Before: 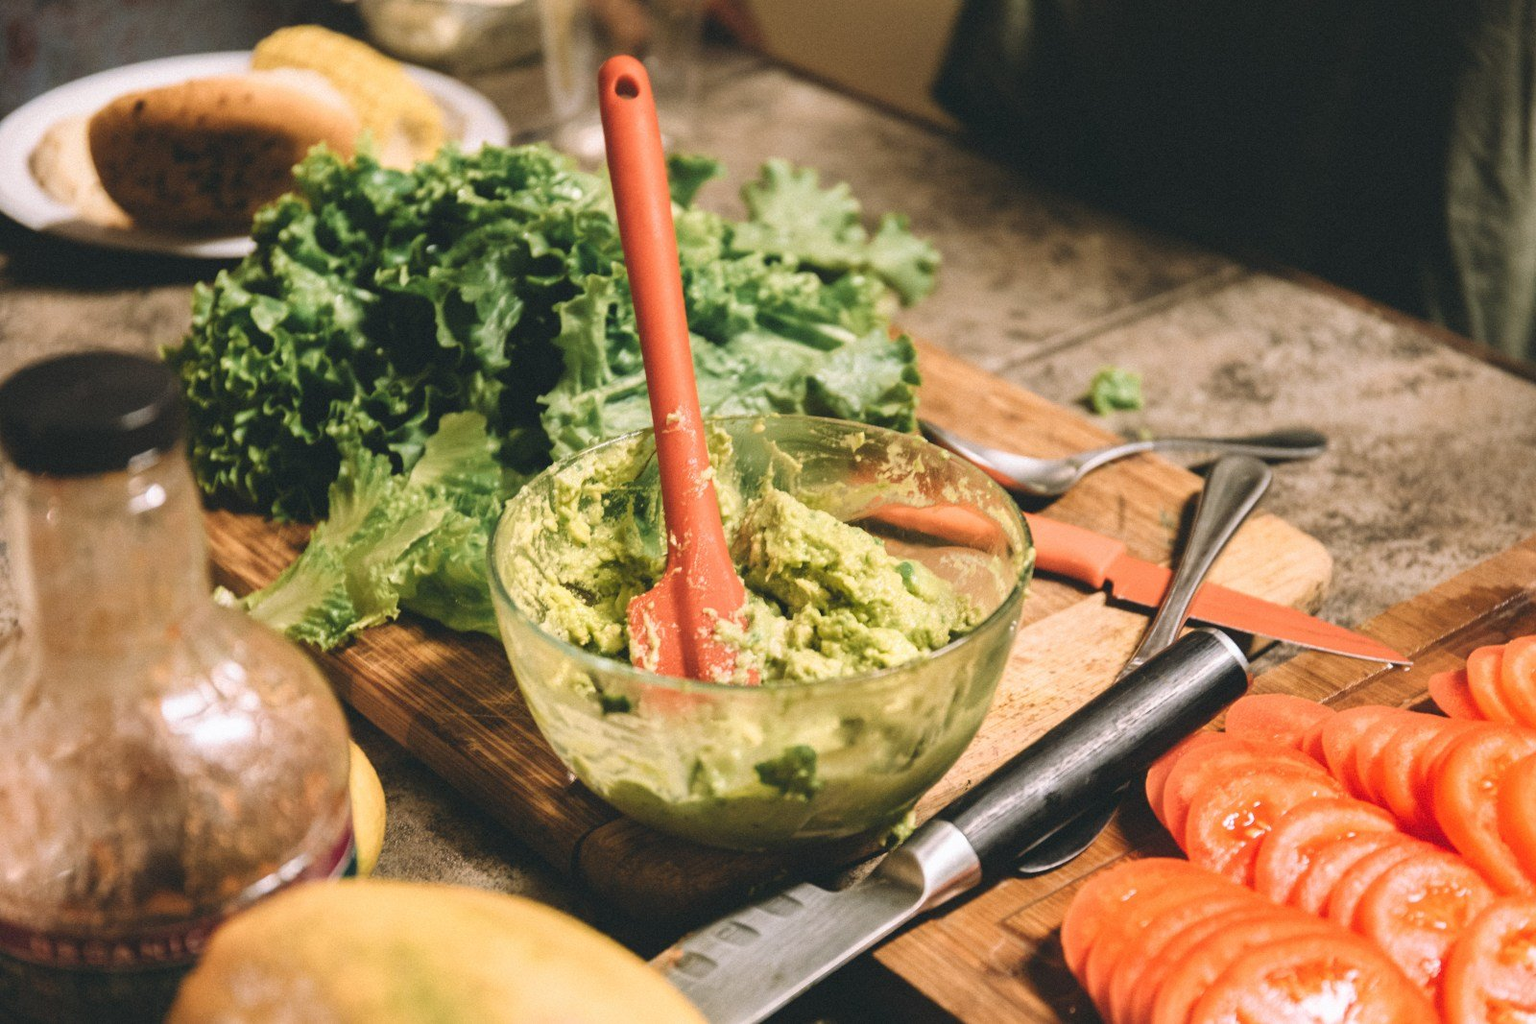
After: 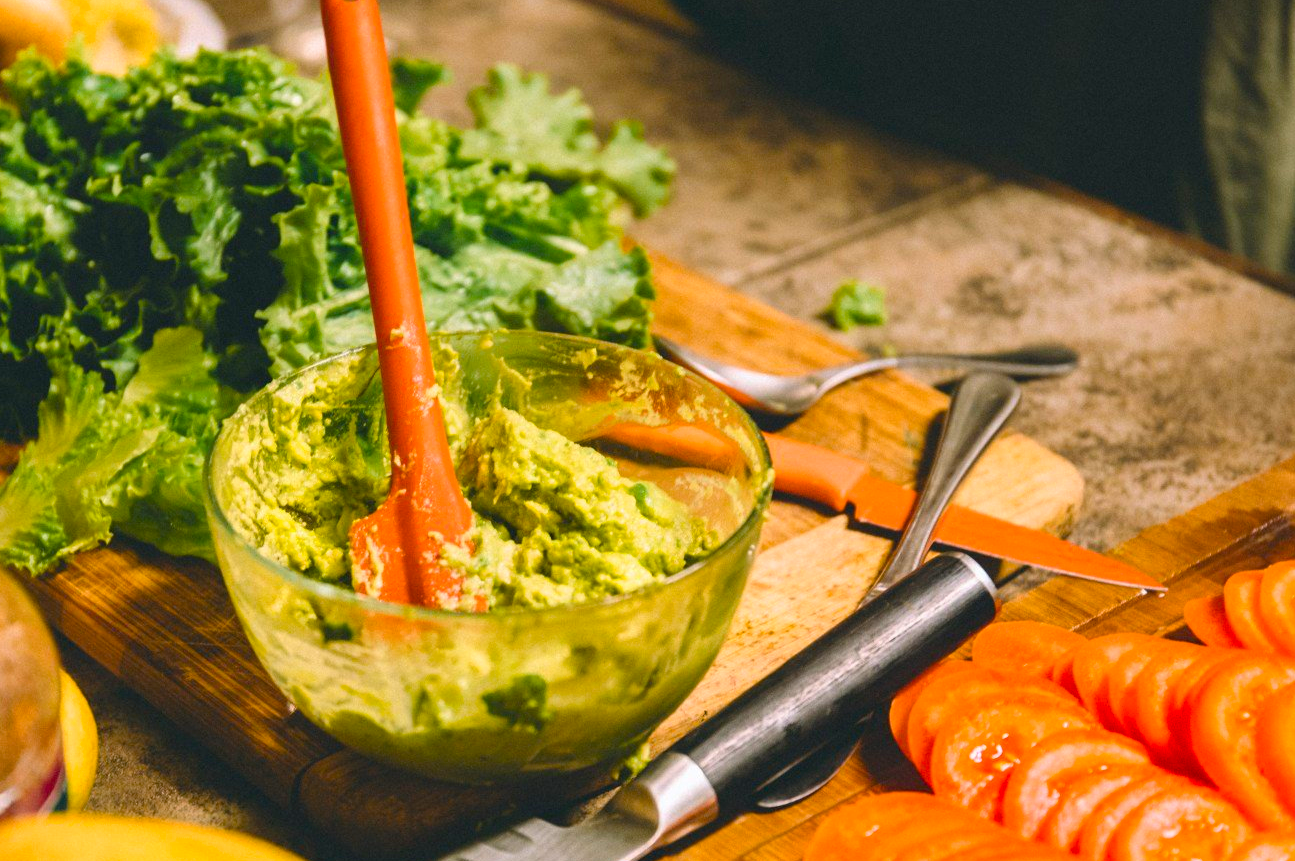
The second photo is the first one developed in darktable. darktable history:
crop: left 19.006%, top 9.642%, right 0%, bottom 9.6%
color balance rgb: linear chroma grading › global chroma 40.206%, perceptual saturation grading › global saturation 12.449%
